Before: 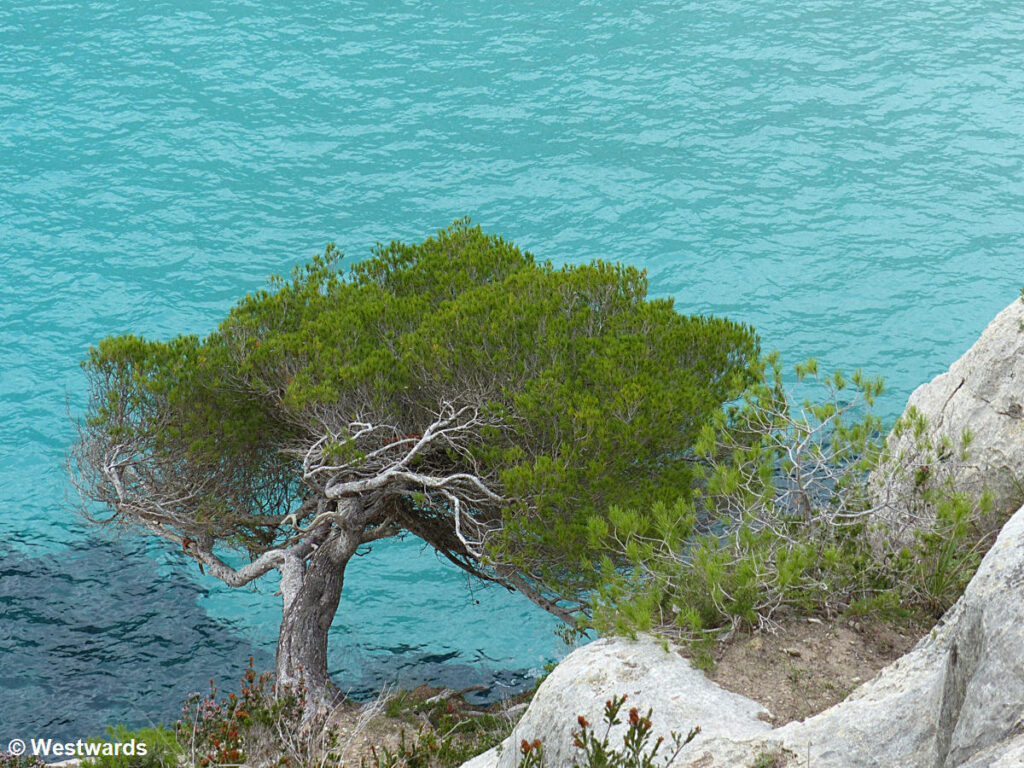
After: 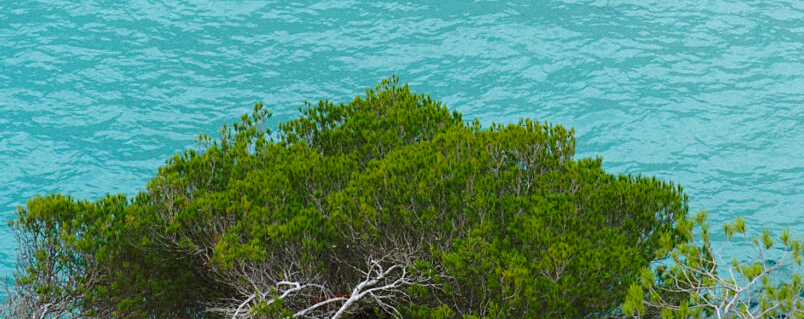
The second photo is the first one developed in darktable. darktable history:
crop: left 7.036%, top 18.398%, right 14.379%, bottom 40.043%
base curve: curves: ch0 [(0, 0) (0.073, 0.04) (0.157, 0.139) (0.492, 0.492) (0.758, 0.758) (1, 1)], preserve colors none
